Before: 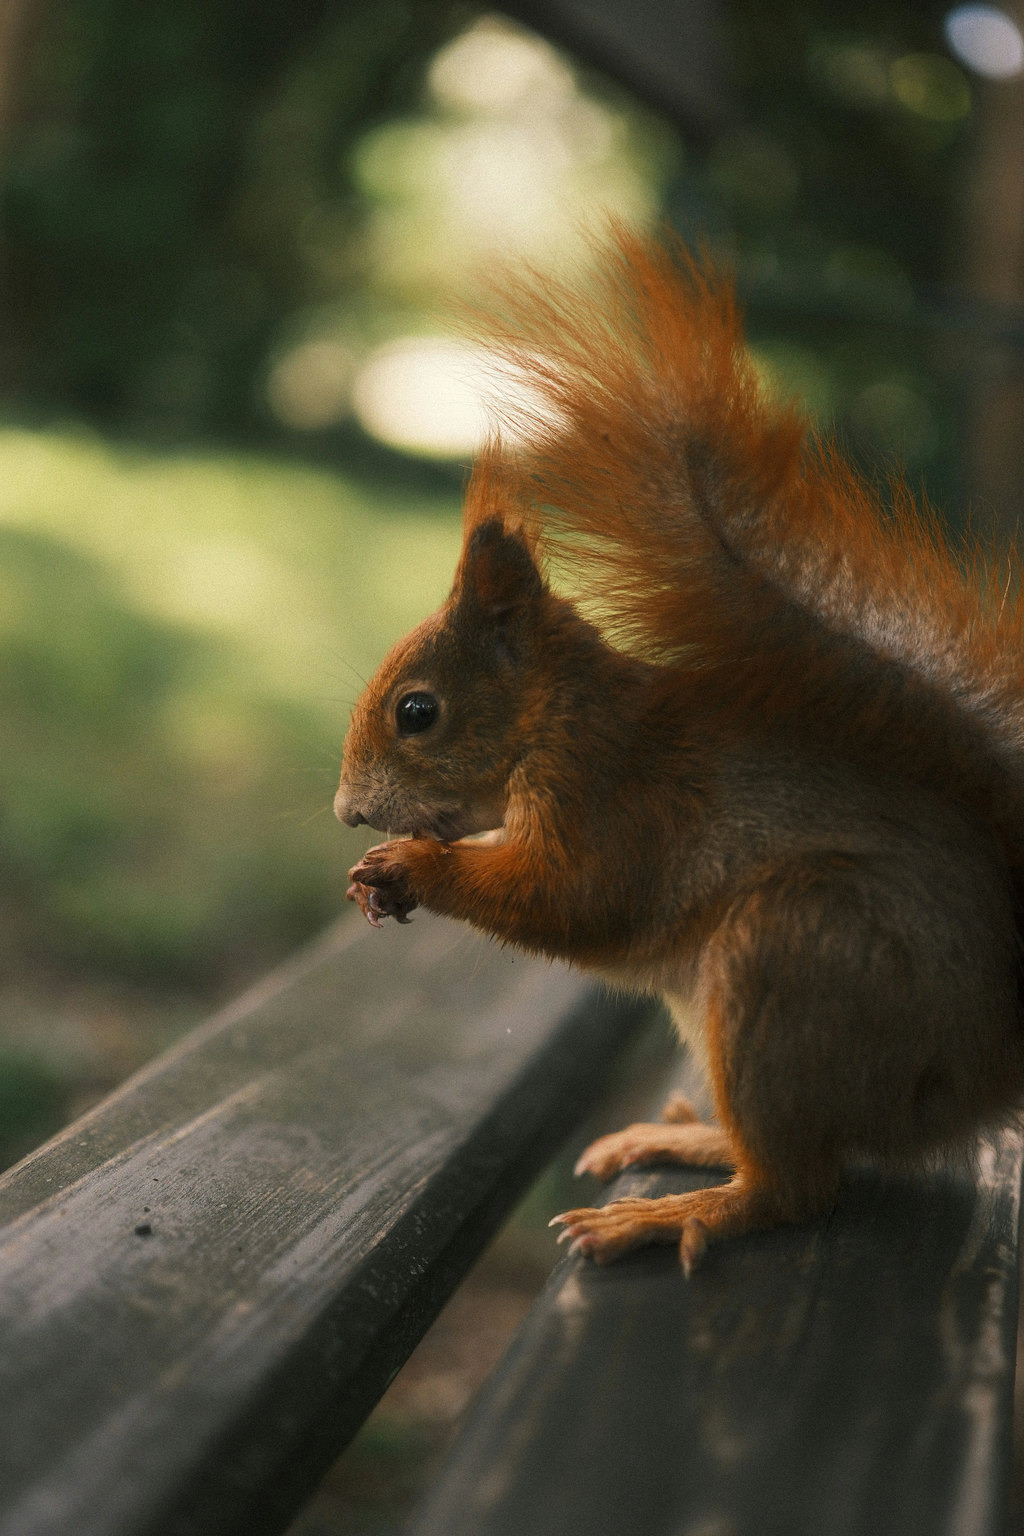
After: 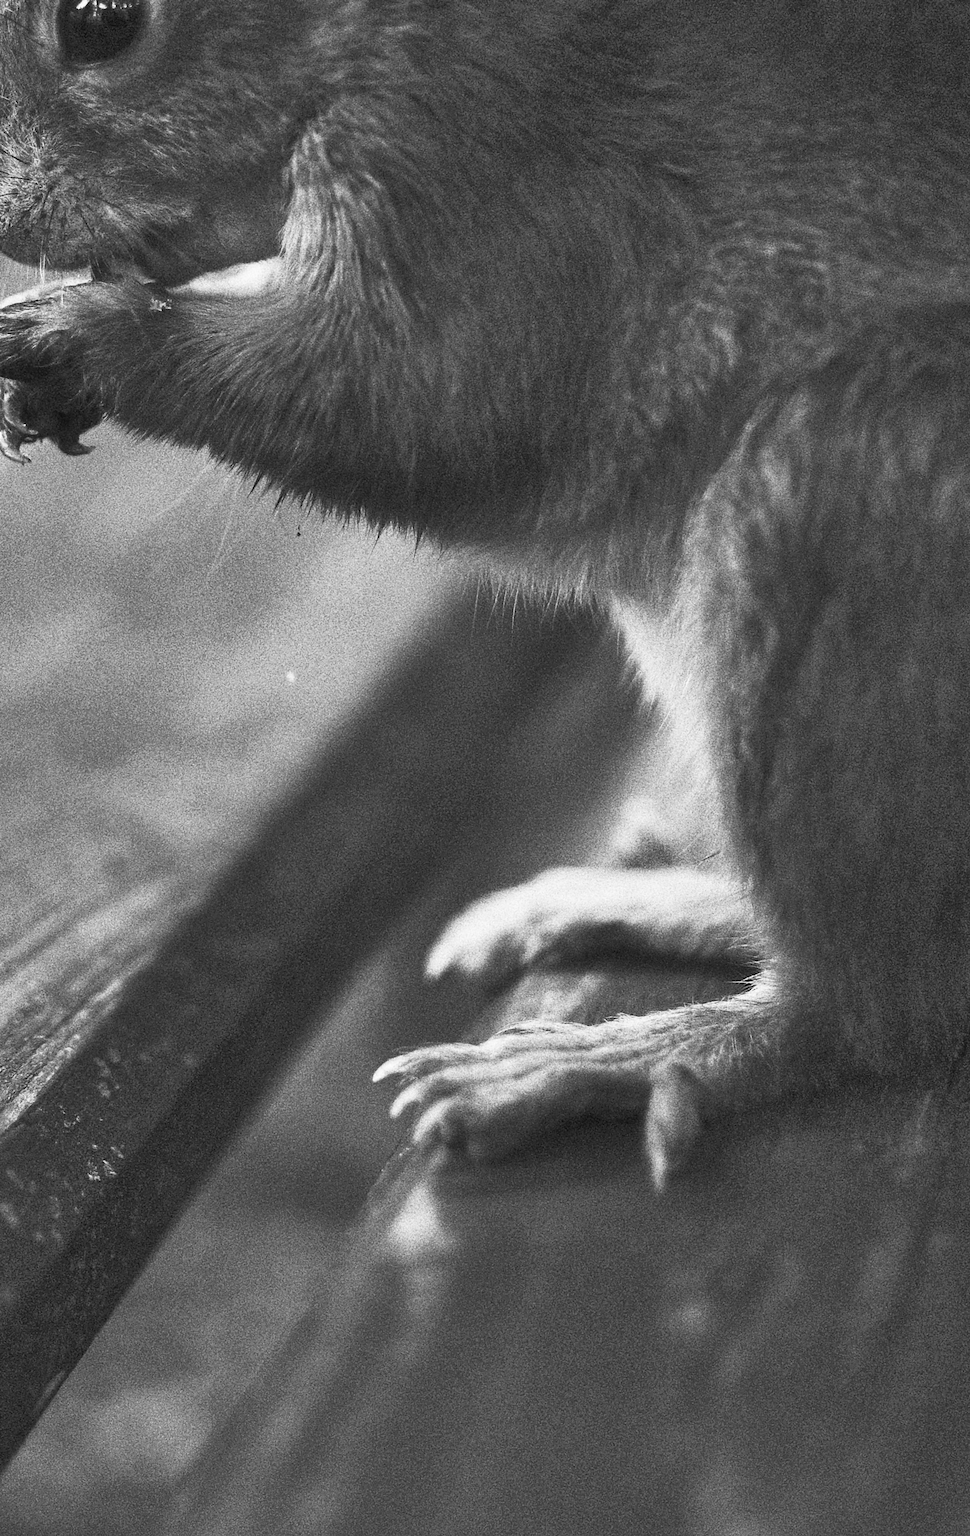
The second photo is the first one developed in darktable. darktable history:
crop: left 35.976%, top 45.819%, right 18.162%, bottom 5.807%
color calibration: output R [0.994, 0.059, -0.119, 0], output G [-0.036, 1.09, -0.119, 0], output B [0.078, -0.108, 0.961, 0], illuminant custom, x 0.371, y 0.382, temperature 4281.14 K
contrast brightness saturation: contrast 0.53, brightness 0.47, saturation -1
color balance: mode lift, gamma, gain (sRGB), lift [0.997, 0.979, 1.021, 1.011], gamma [1, 1.084, 0.916, 0.998], gain [1, 0.87, 1.13, 1.101], contrast 4.55%, contrast fulcrum 38.24%, output saturation 104.09%
shadows and highlights: shadows 60, highlights -60.23, soften with gaussian
